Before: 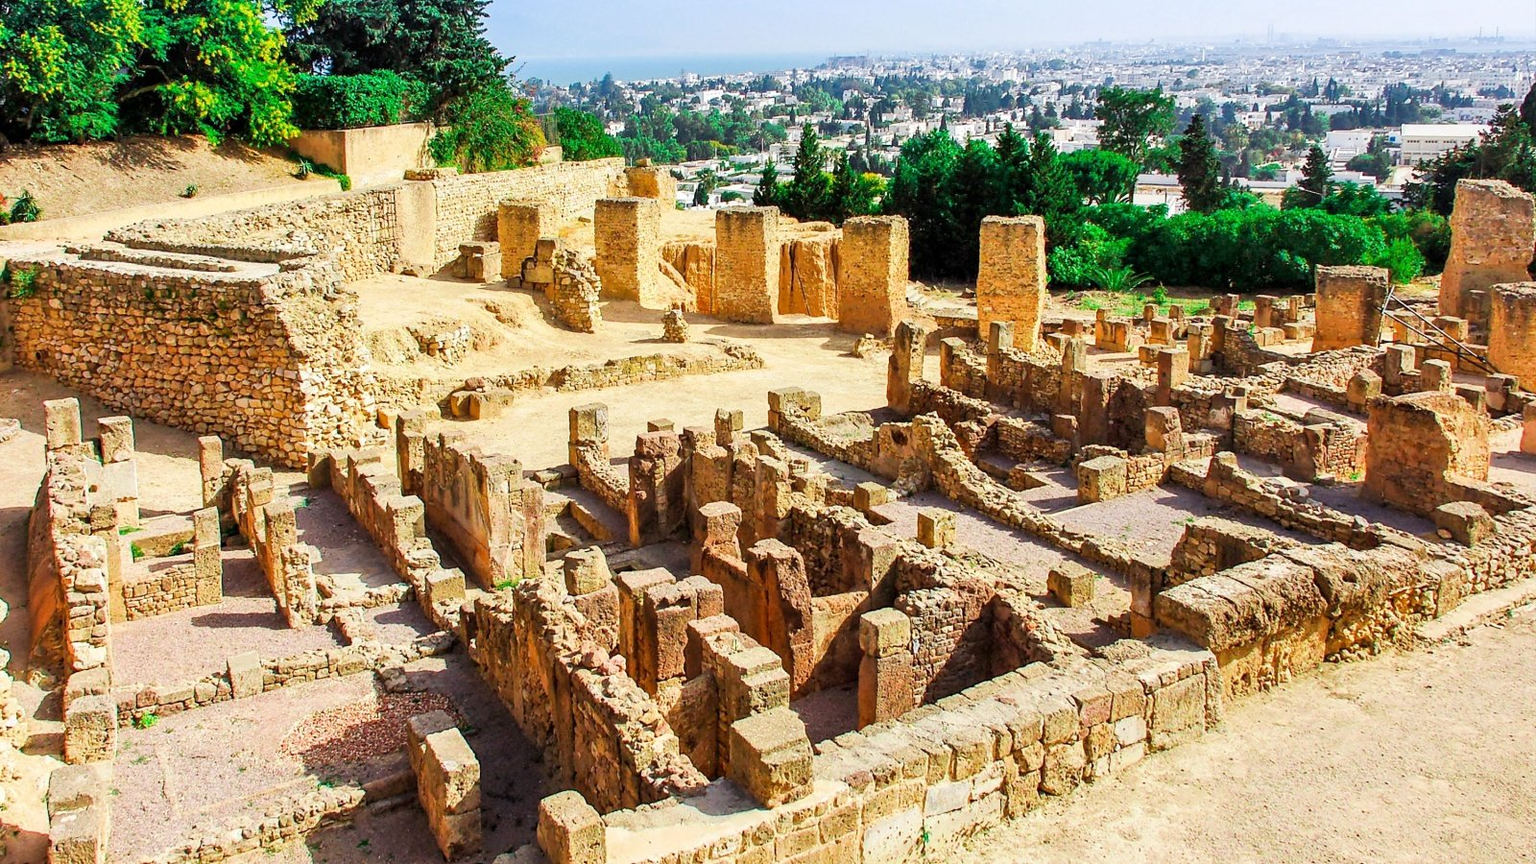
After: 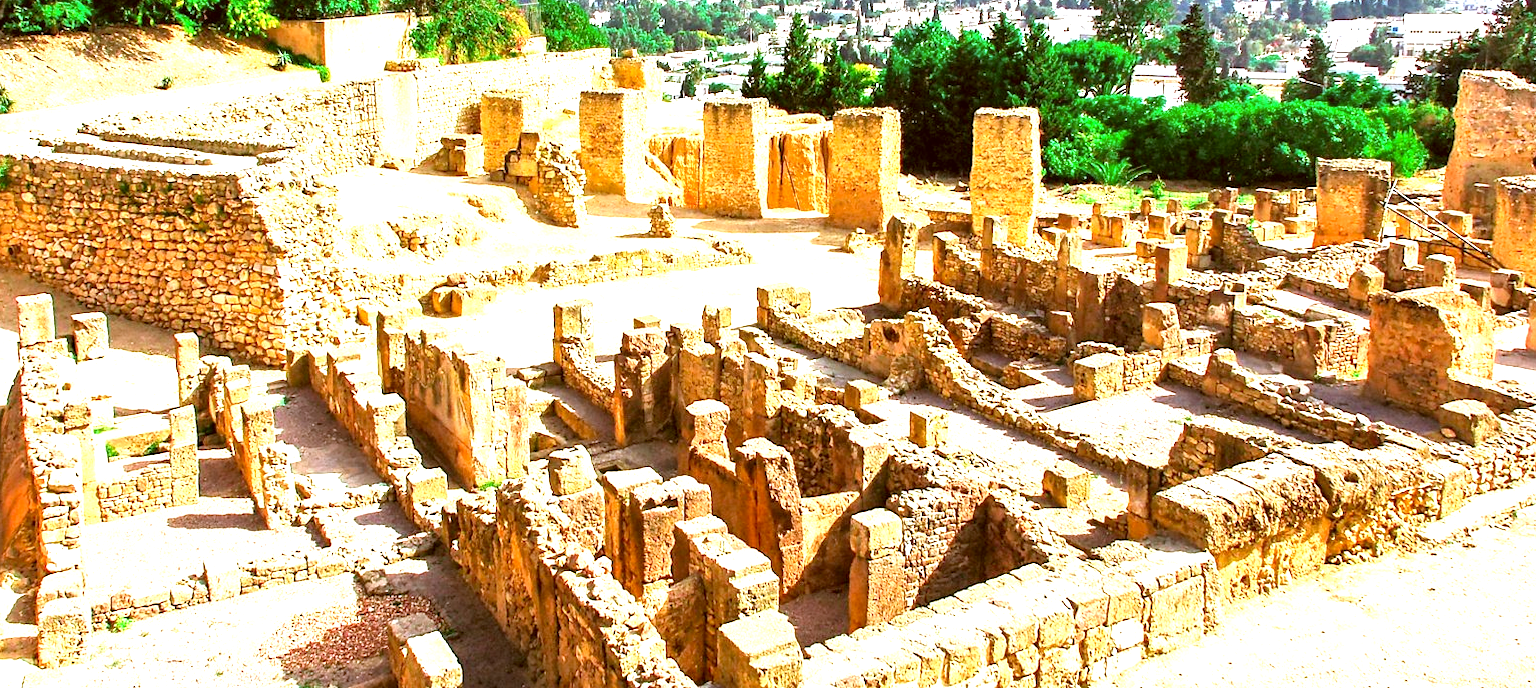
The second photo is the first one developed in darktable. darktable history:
color correction: highlights a* -0.457, highlights b* 0.157, shadows a* 4.7, shadows b* 20.65
crop and rotate: left 1.896%, top 12.867%, right 0.276%, bottom 9.167%
exposure: black level correction 0, exposure 1.199 EV, compensate highlight preservation false
